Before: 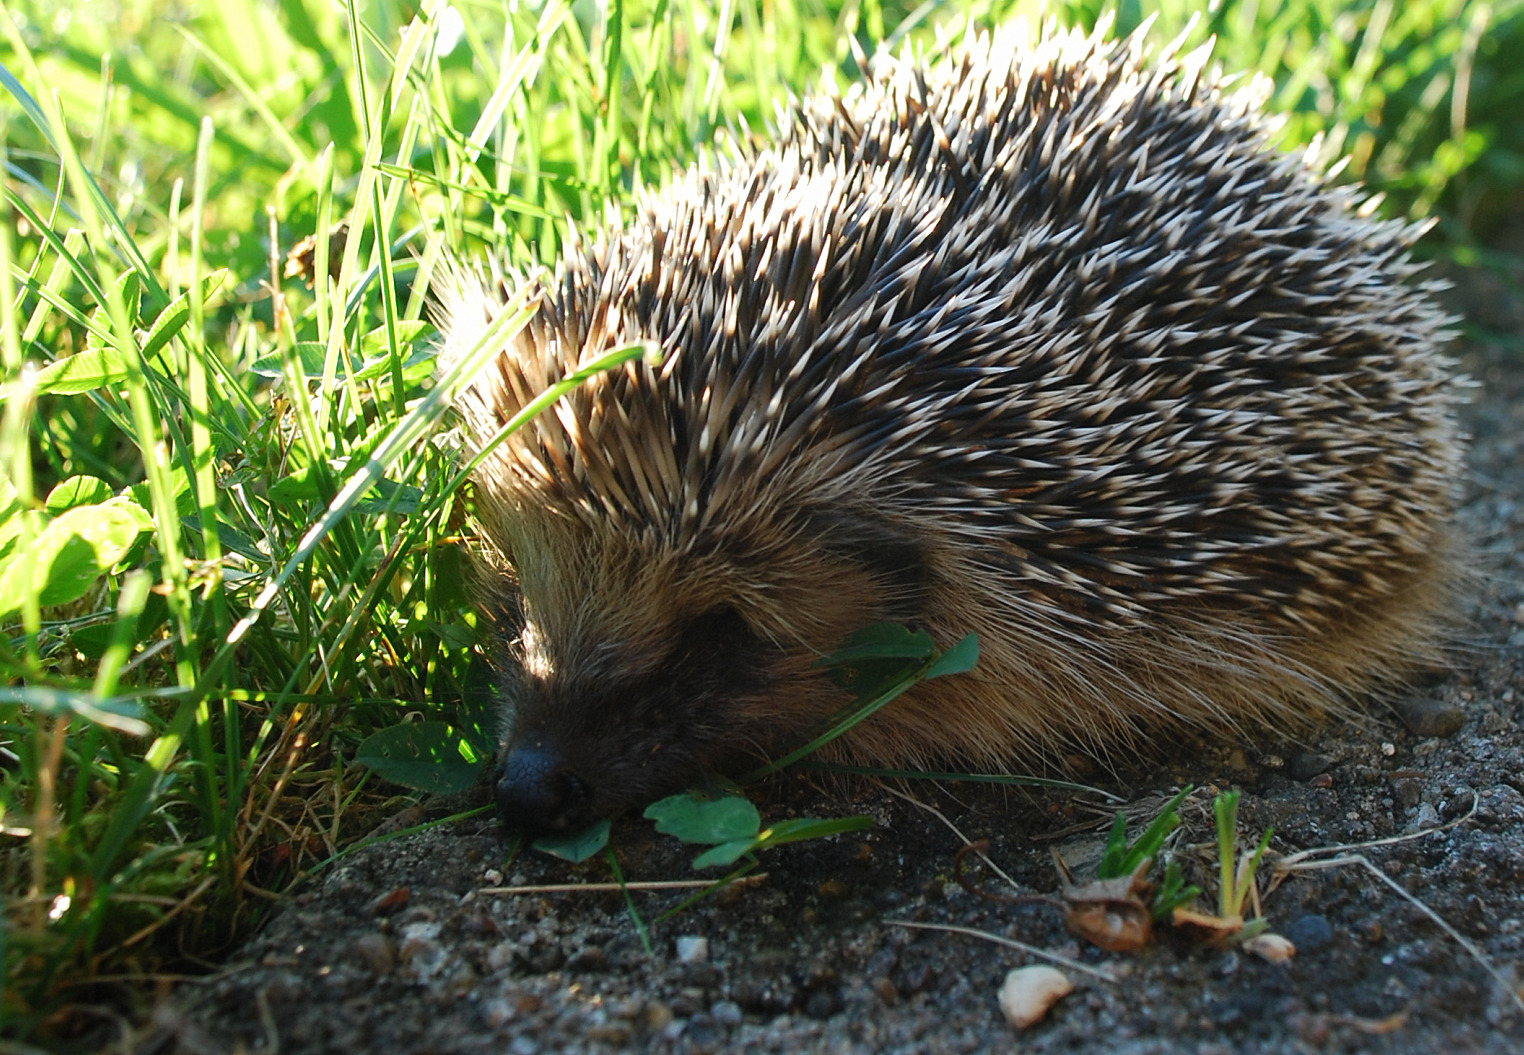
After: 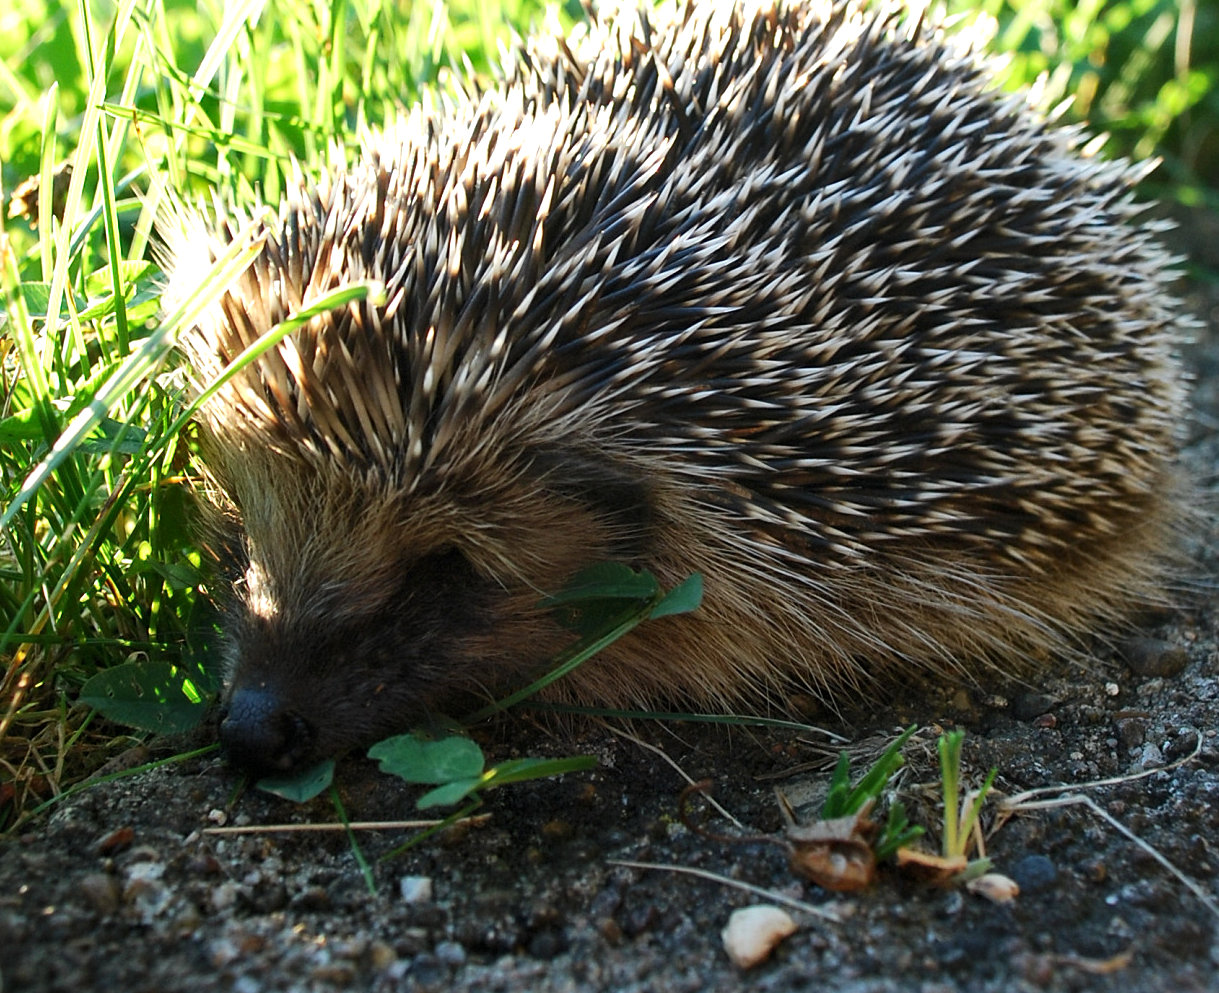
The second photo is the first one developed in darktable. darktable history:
crop and rotate: left 18.162%, top 5.82%, right 1.833%
local contrast: mode bilateral grid, contrast 20, coarseness 49, detail 132%, midtone range 0.2
color balance rgb: perceptual saturation grading › global saturation 0.185%, perceptual brilliance grading › highlights 9.771%, perceptual brilliance grading › mid-tones 5.431%, saturation formula JzAzBz (2021)
tone curve: curves: ch0 [(0, 0) (0.003, 0.014) (0.011, 0.019) (0.025, 0.029) (0.044, 0.047) (0.069, 0.071) (0.1, 0.101) (0.136, 0.131) (0.177, 0.166) (0.224, 0.212) (0.277, 0.263) (0.335, 0.32) (0.399, 0.387) (0.468, 0.459) (0.543, 0.541) (0.623, 0.626) (0.709, 0.717) (0.801, 0.813) (0.898, 0.909) (1, 1)], color space Lab, independent channels, preserve colors none
